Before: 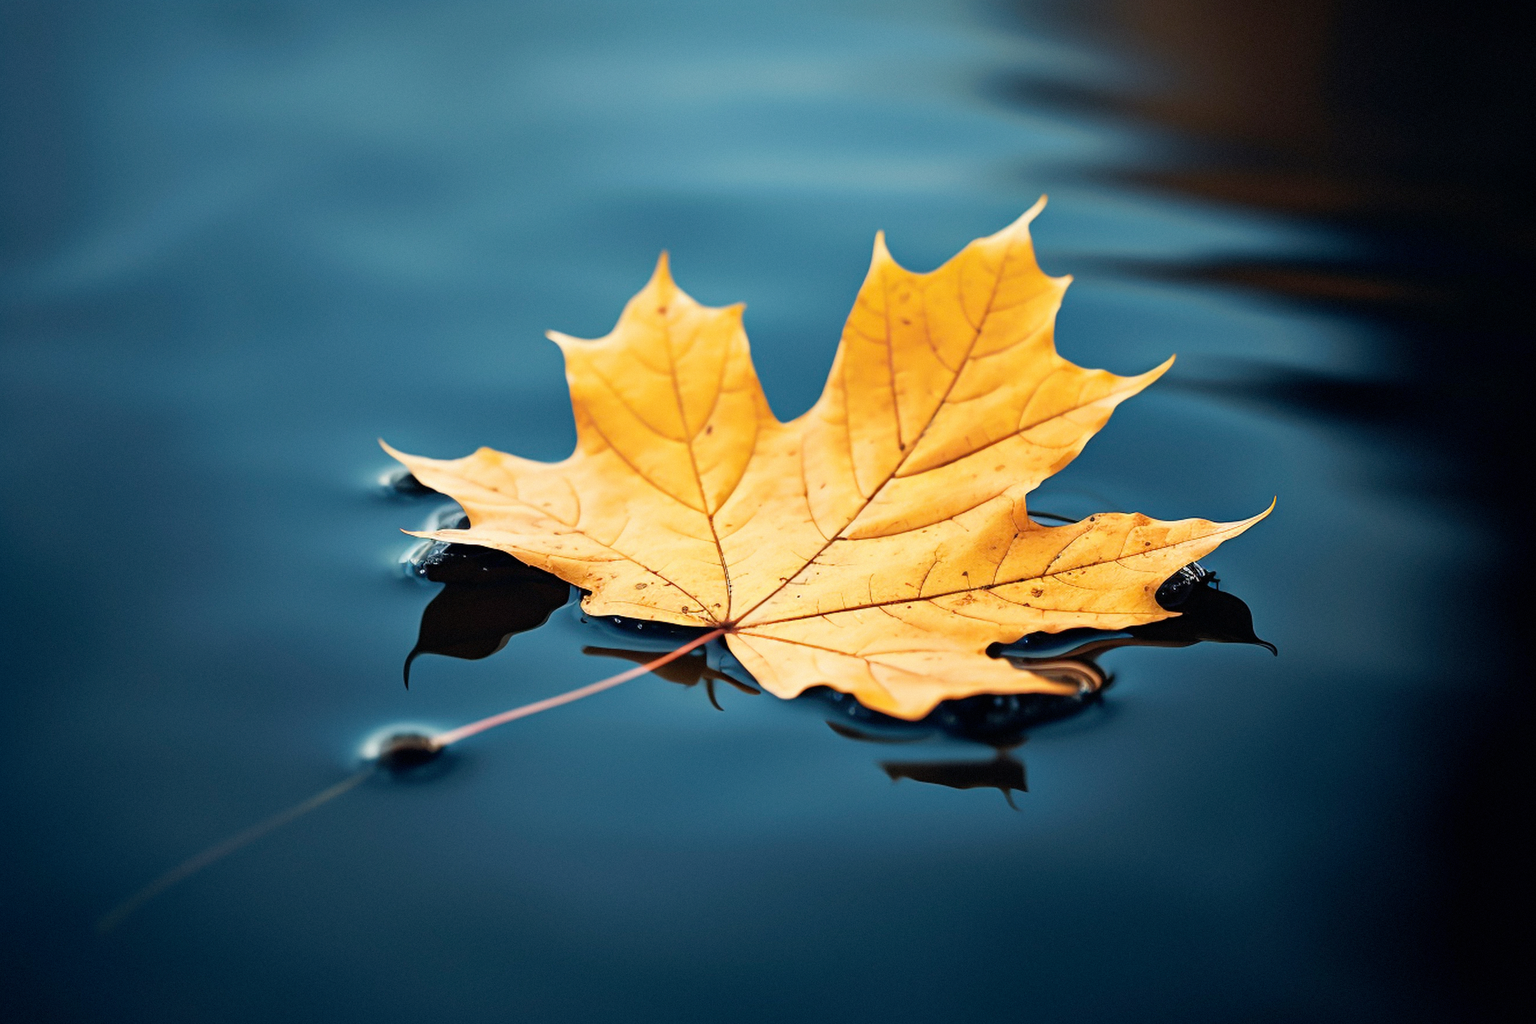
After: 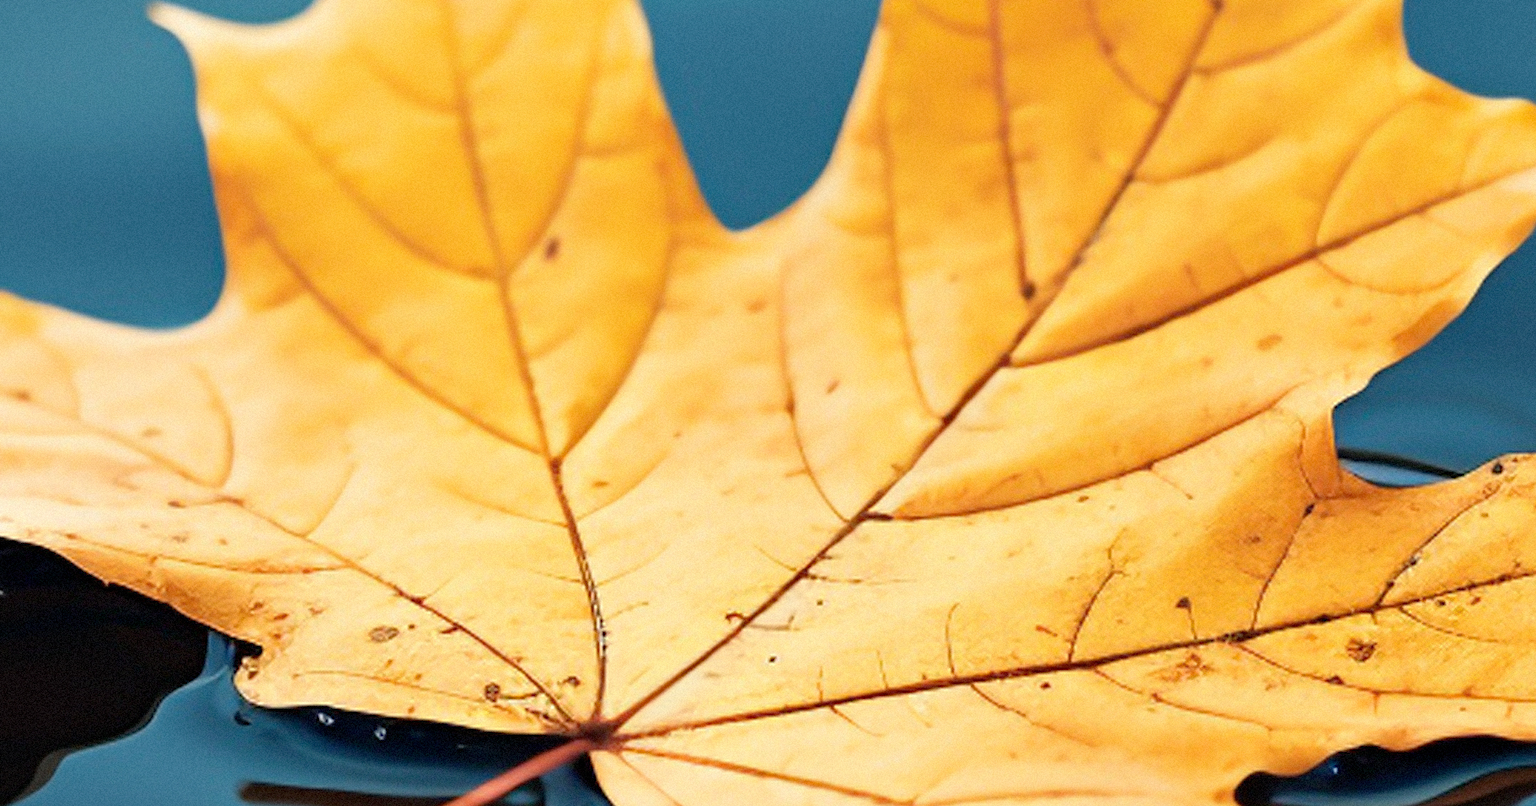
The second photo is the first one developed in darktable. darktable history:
crop: left 31.641%, top 32.189%, right 27.83%, bottom 35.891%
